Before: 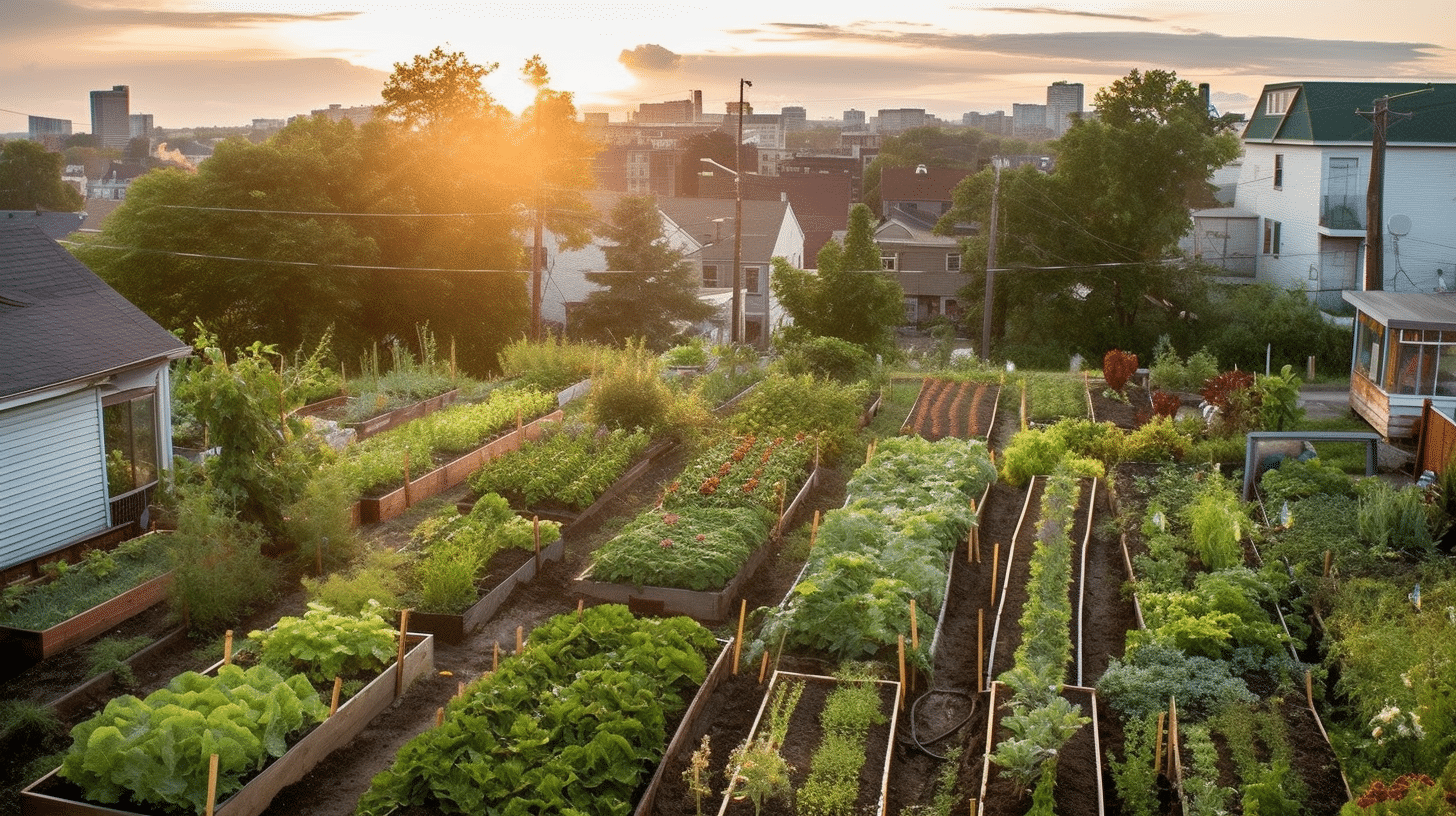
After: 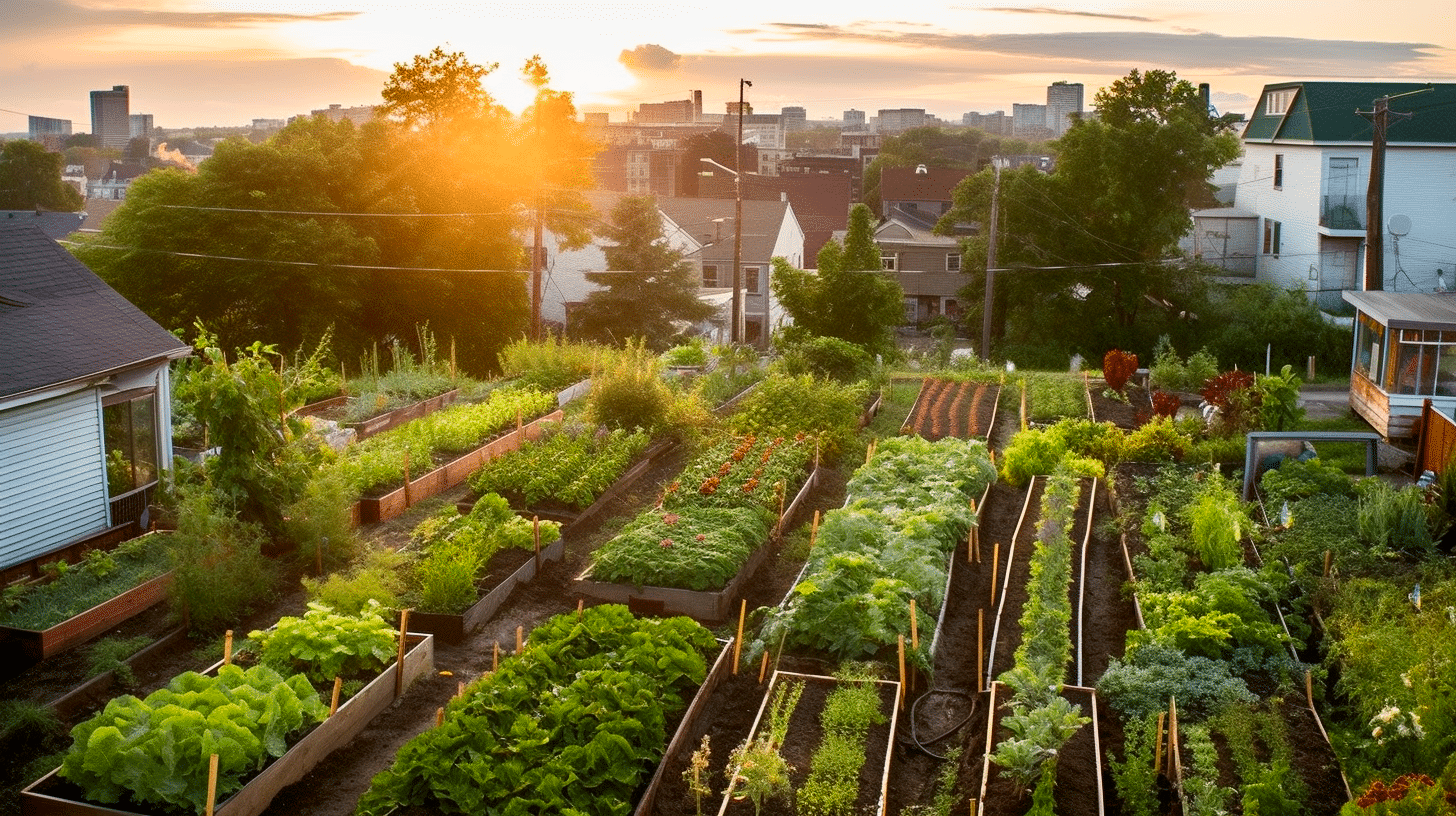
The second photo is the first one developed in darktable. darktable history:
contrast brightness saturation: contrast 0.164, saturation 0.312
